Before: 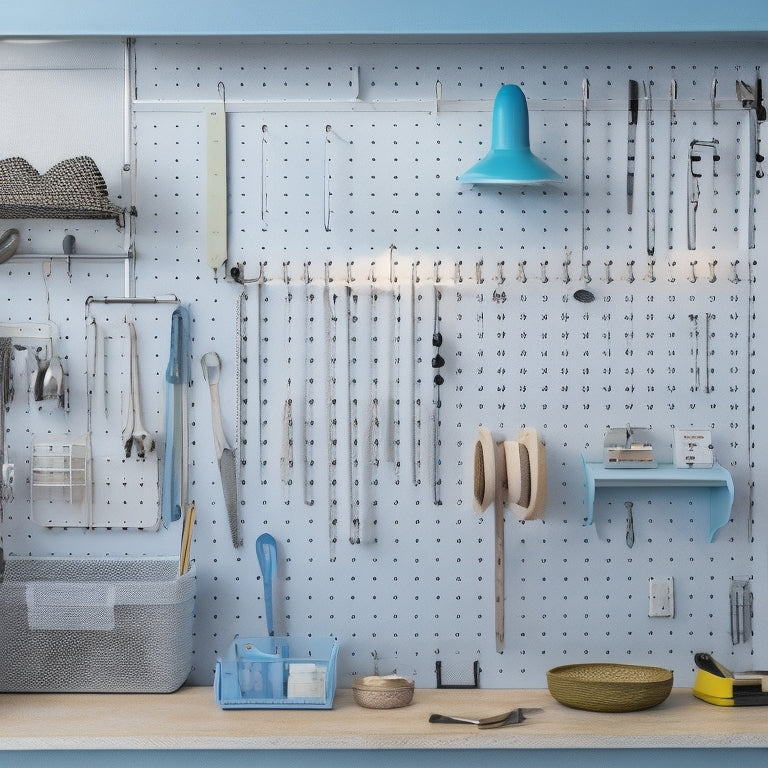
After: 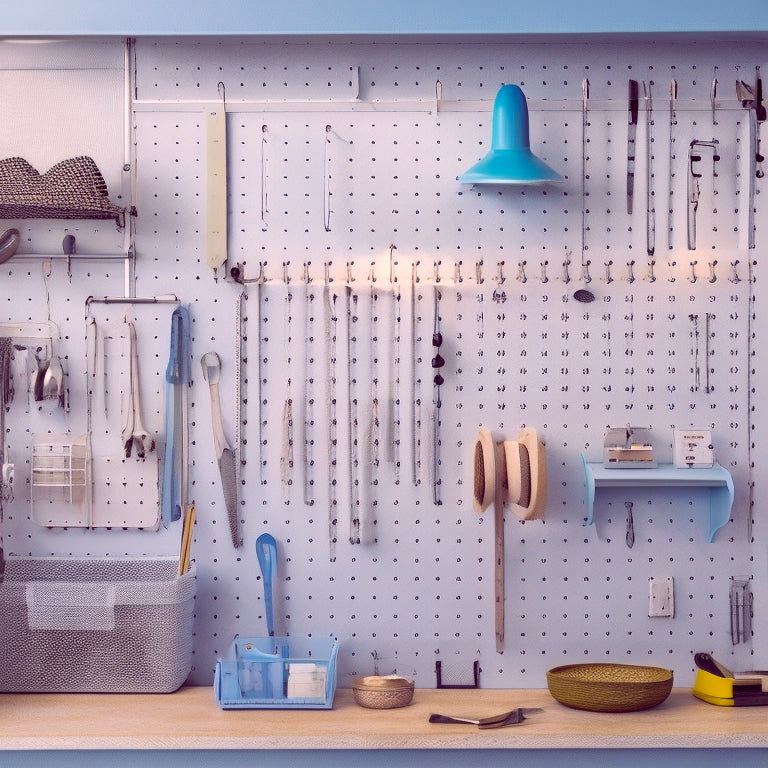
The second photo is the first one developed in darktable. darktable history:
local contrast: mode bilateral grid, contrast 20, coarseness 50, detail 120%, midtone range 0.2
color balance rgb: shadows lift › chroma 6.43%, shadows lift › hue 305.74°, highlights gain › chroma 2.43%, highlights gain › hue 35.74°, global offset › chroma 0.28%, global offset › hue 320.29°, linear chroma grading › global chroma 5.5%, perceptual saturation grading › global saturation 30%, contrast 5.15%
